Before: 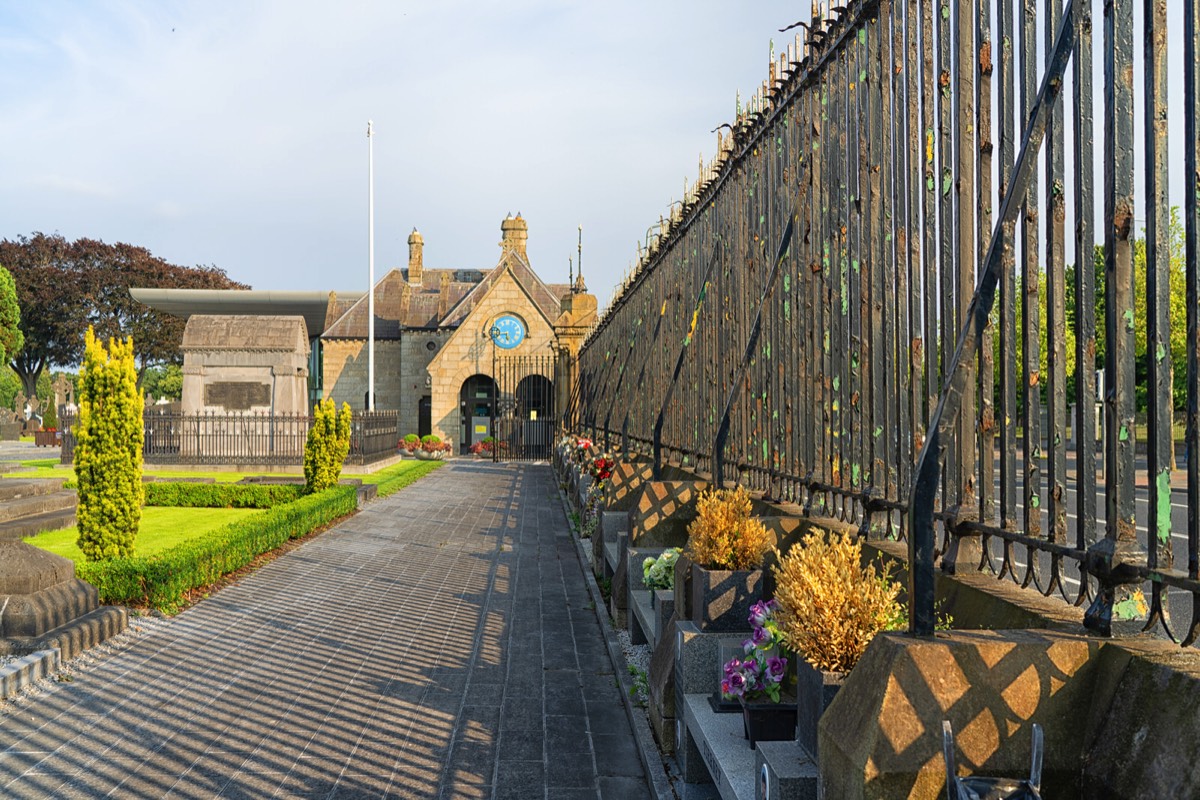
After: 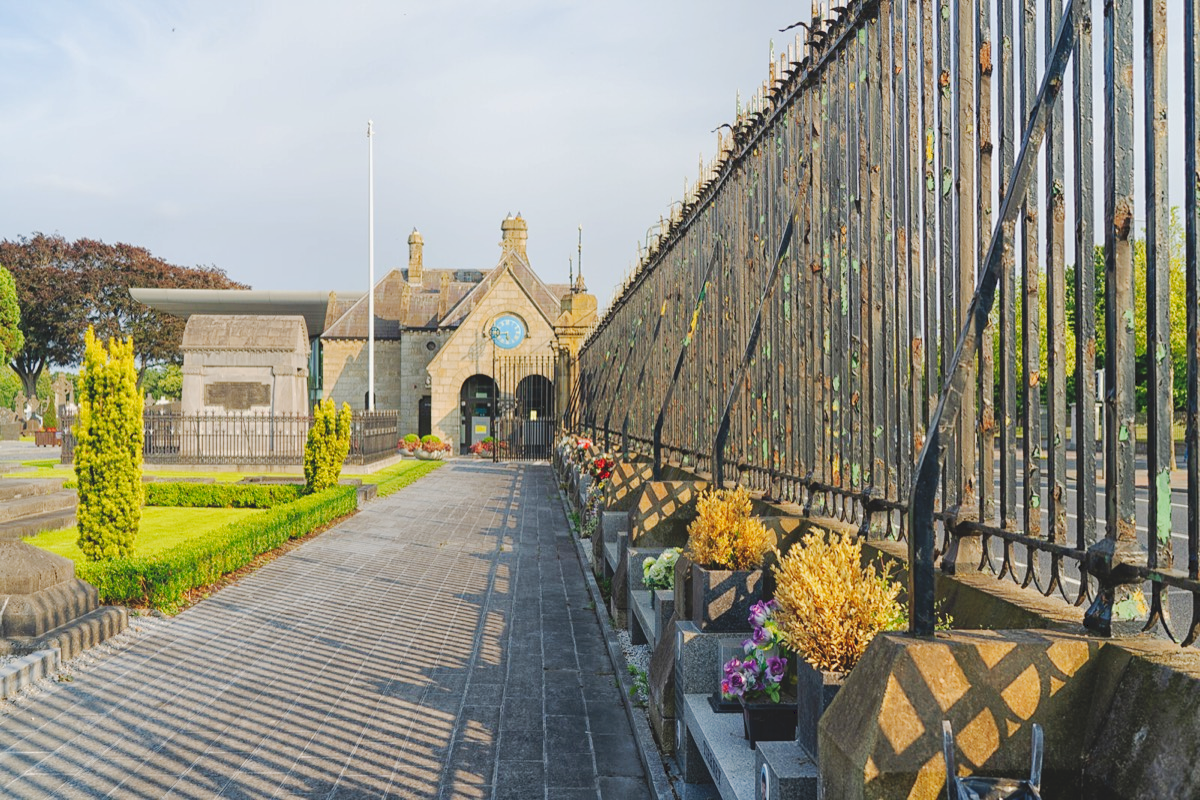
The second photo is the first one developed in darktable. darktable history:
tone curve: curves: ch0 [(0, 0) (0.003, 0.126) (0.011, 0.129) (0.025, 0.129) (0.044, 0.136) (0.069, 0.145) (0.1, 0.162) (0.136, 0.182) (0.177, 0.211) (0.224, 0.254) (0.277, 0.307) (0.335, 0.366) (0.399, 0.441) (0.468, 0.533) (0.543, 0.624) (0.623, 0.702) (0.709, 0.774) (0.801, 0.835) (0.898, 0.904) (1, 1)], preserve colors none
shadows and highlights: shadows -20, white point adjustment -2, highlights -35
